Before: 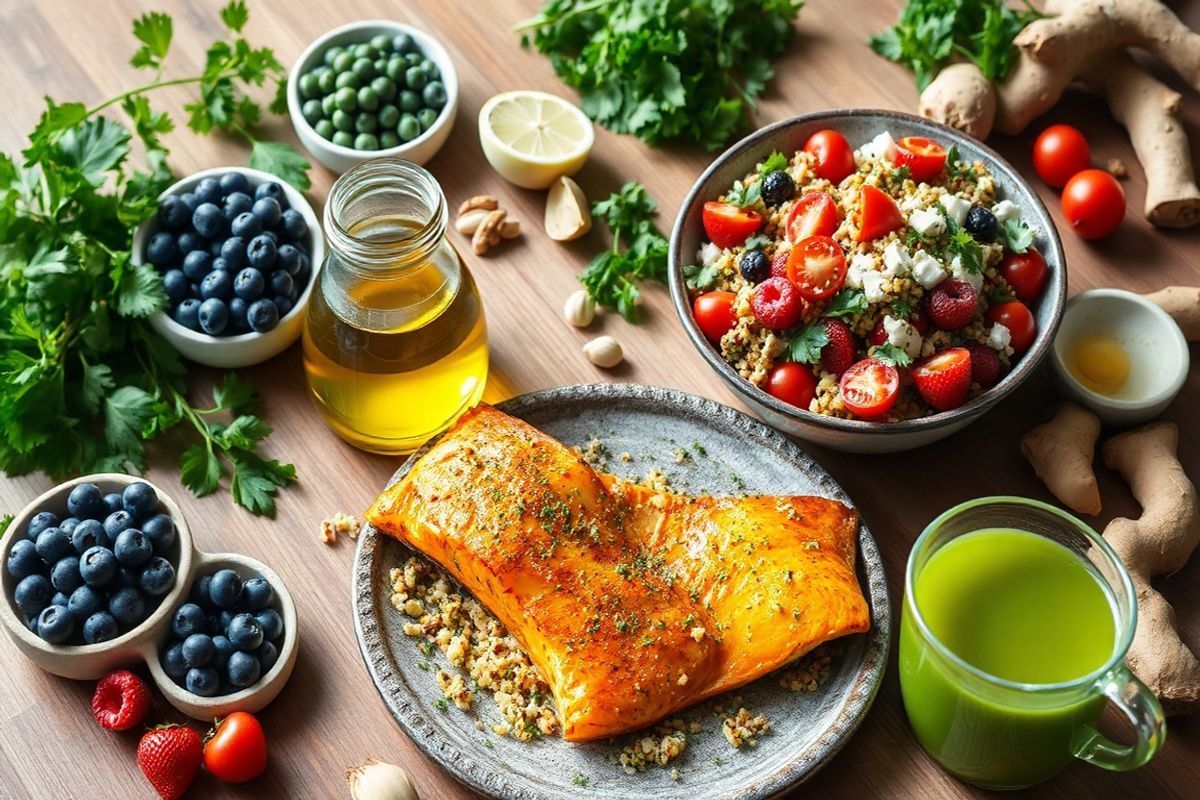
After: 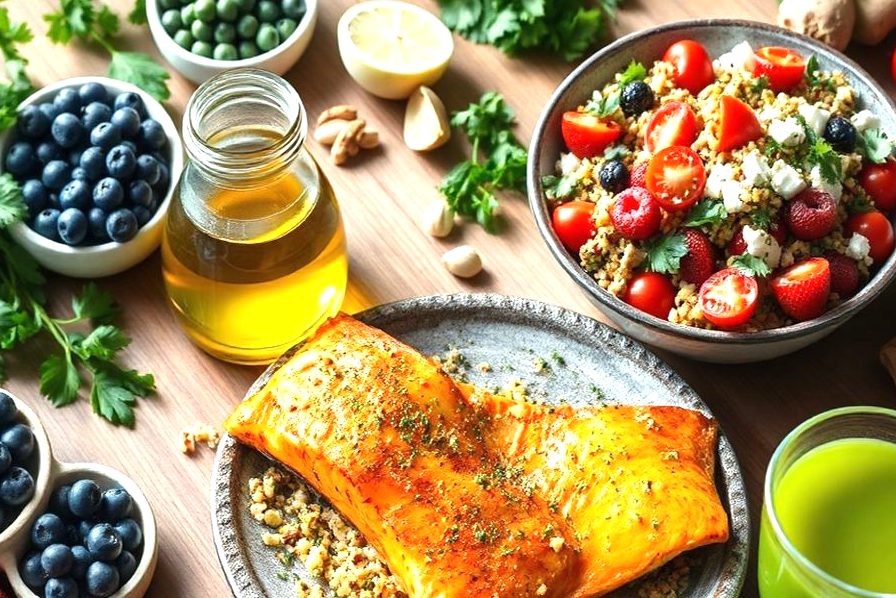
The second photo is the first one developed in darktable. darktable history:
exposure: black level correction 0, exposure 0.6 EV, compensate highlight preservation false
crop and rotate: left 11.831%, top 11.346%, right 13.429%, bottom 13.899%
